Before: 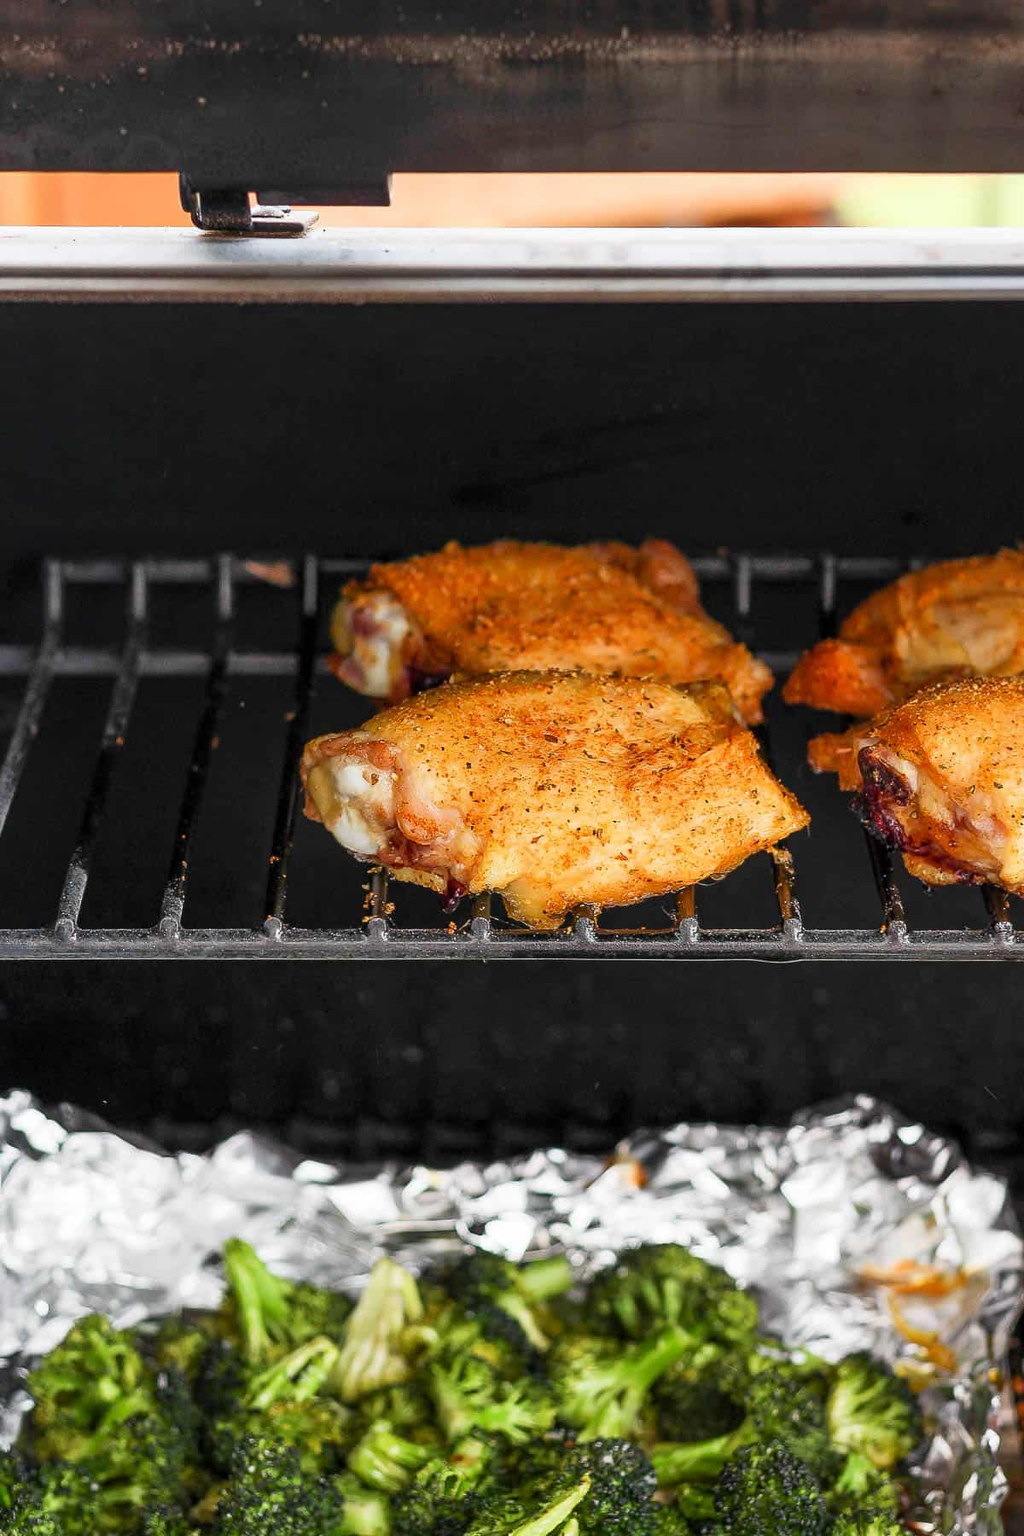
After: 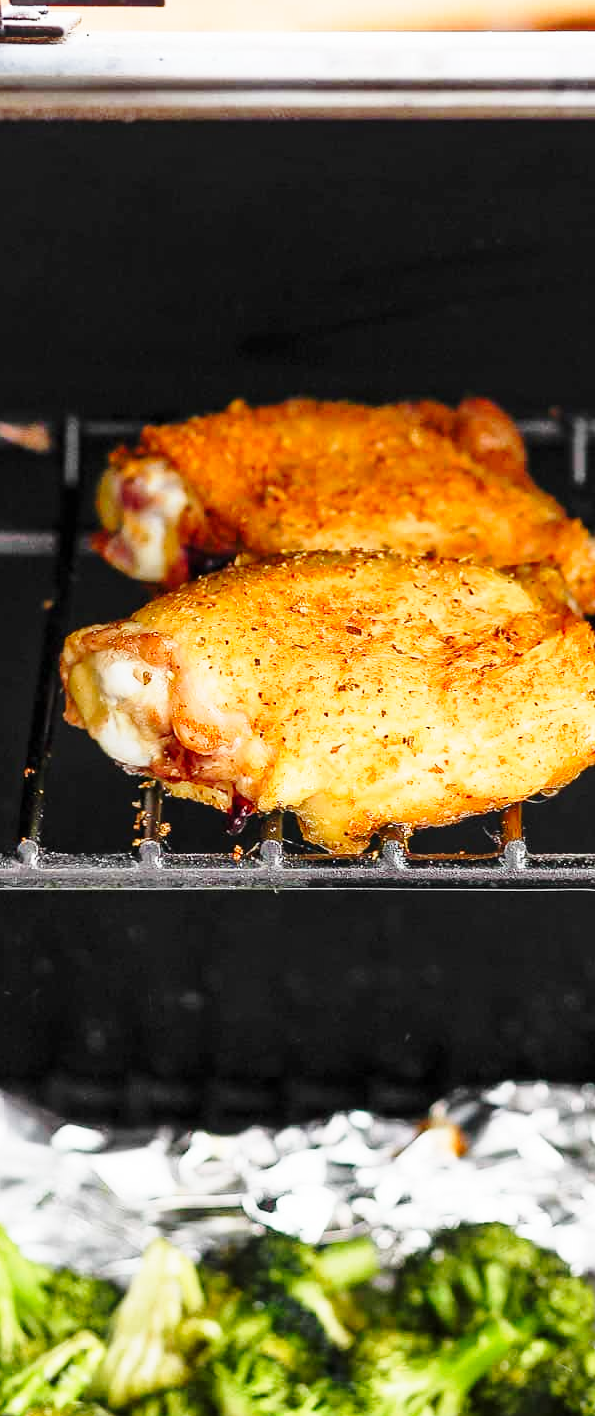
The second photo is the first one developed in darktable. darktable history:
base curve: curves: ch0 [(0, 0) (0.028, 0.03) (0.121, 0.232) (0.46, 0.748) (0.859, 0.968) (1, 1)], preserve colors none
crop and rotate: angle 0.013°, left 24.415%, top 13.102%, right 25.963%, bottom 8.238%
